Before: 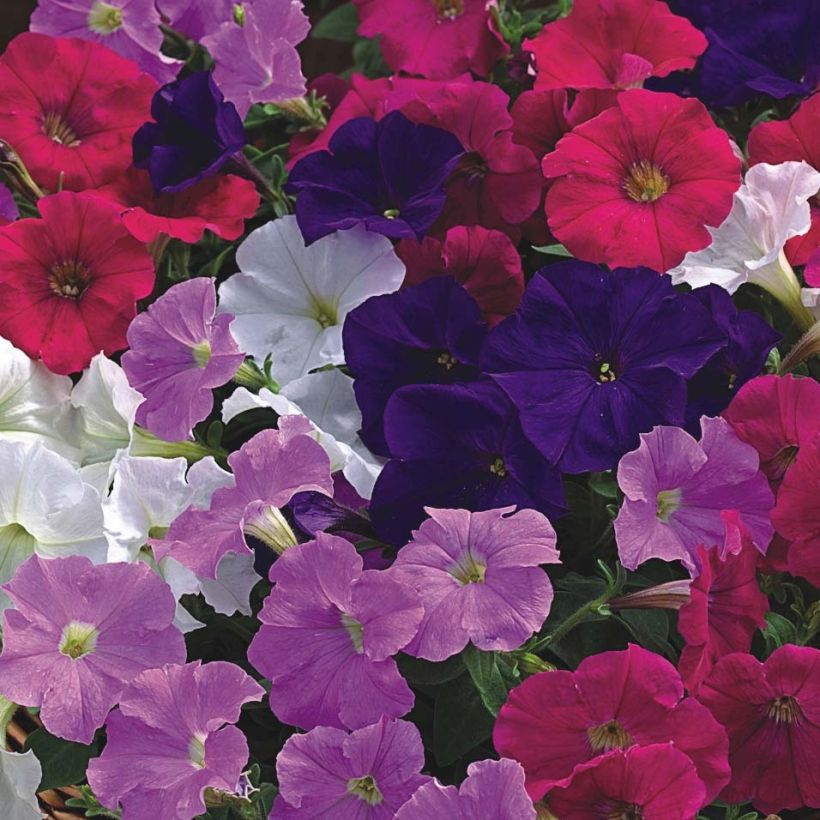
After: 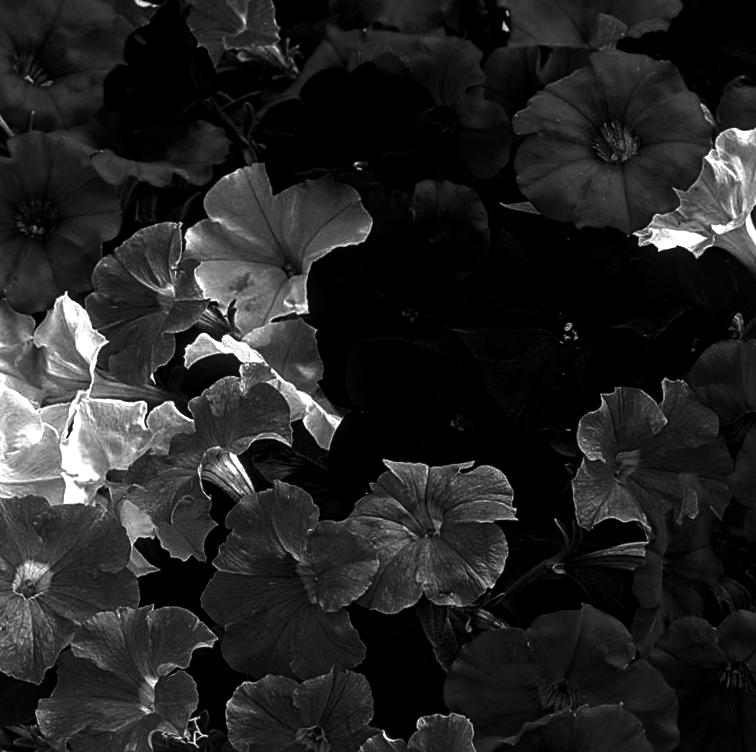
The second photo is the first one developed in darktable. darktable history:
local contrast: on, module defaults
color calibration: output gray [0.714, 0.278, 0, 0], illuminant as shot in camera, x 0.358, y 0.373, temperature 4628.91 K, saturation algorithm version 1 (2020)
contrast brightness saturation: contrast 0.019, brightness -0.985, saturation -0.999
exposure: black level correction 0, exposure 0.499 EV, compensate exposure bias true, compensate highlight preservation false
crop and rotate: angle -2.07°, left 3.074%, top 4.329%, right 1.457%, bottom 0.665%
color zones: curves: ch0 [(0.004, 0.305) (0.261, 0.623) (0.389, 0.399) (0.708, 0.571) (0.947, 0.34)]; ch1 [(0.025, 0.645) (0.229, 0.584) (0.326, 0.551) (0.484, 0.262) (0.757, 0.643)]
sharpen: amount 0.209
